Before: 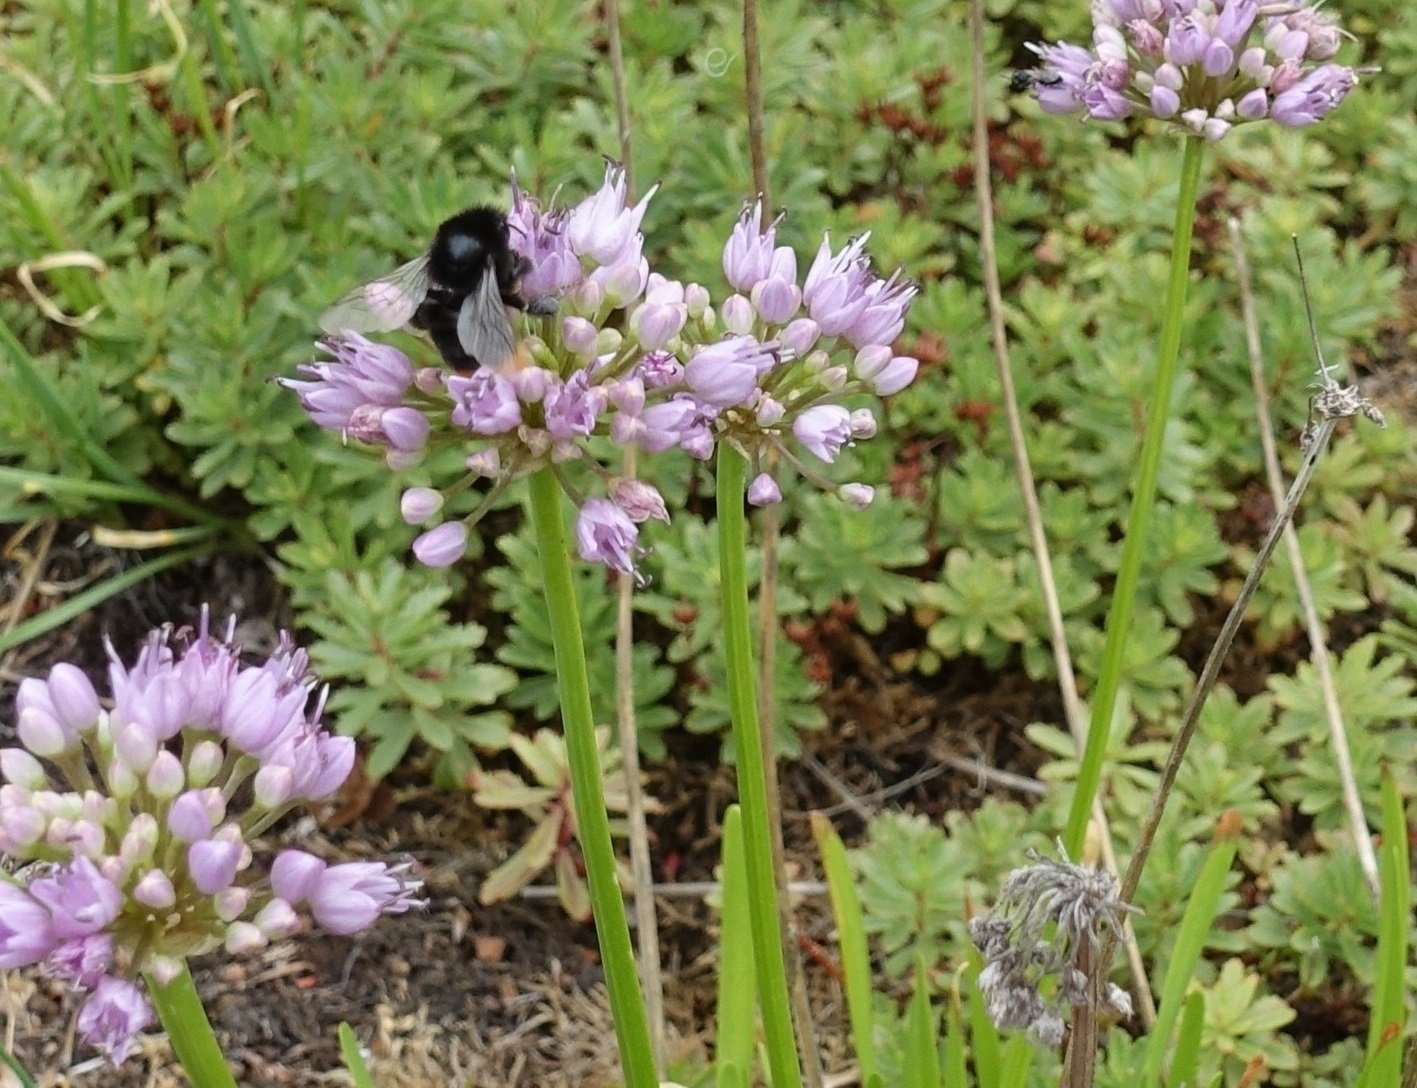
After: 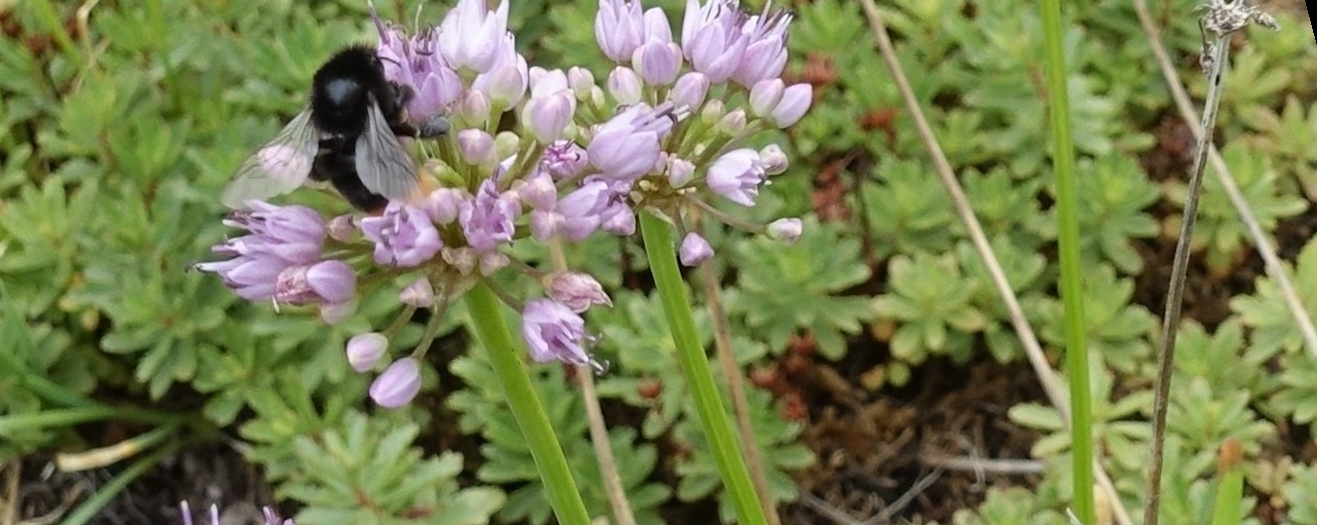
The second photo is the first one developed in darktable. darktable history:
rotate and perspective: rotation -14.8°, crop left 0.1, crop right 0.903, crop top 0.25, crop bottom 0.748
crop: left 0.387%, top 5.469%, bottom 19.809%
white balance: emerald 1
